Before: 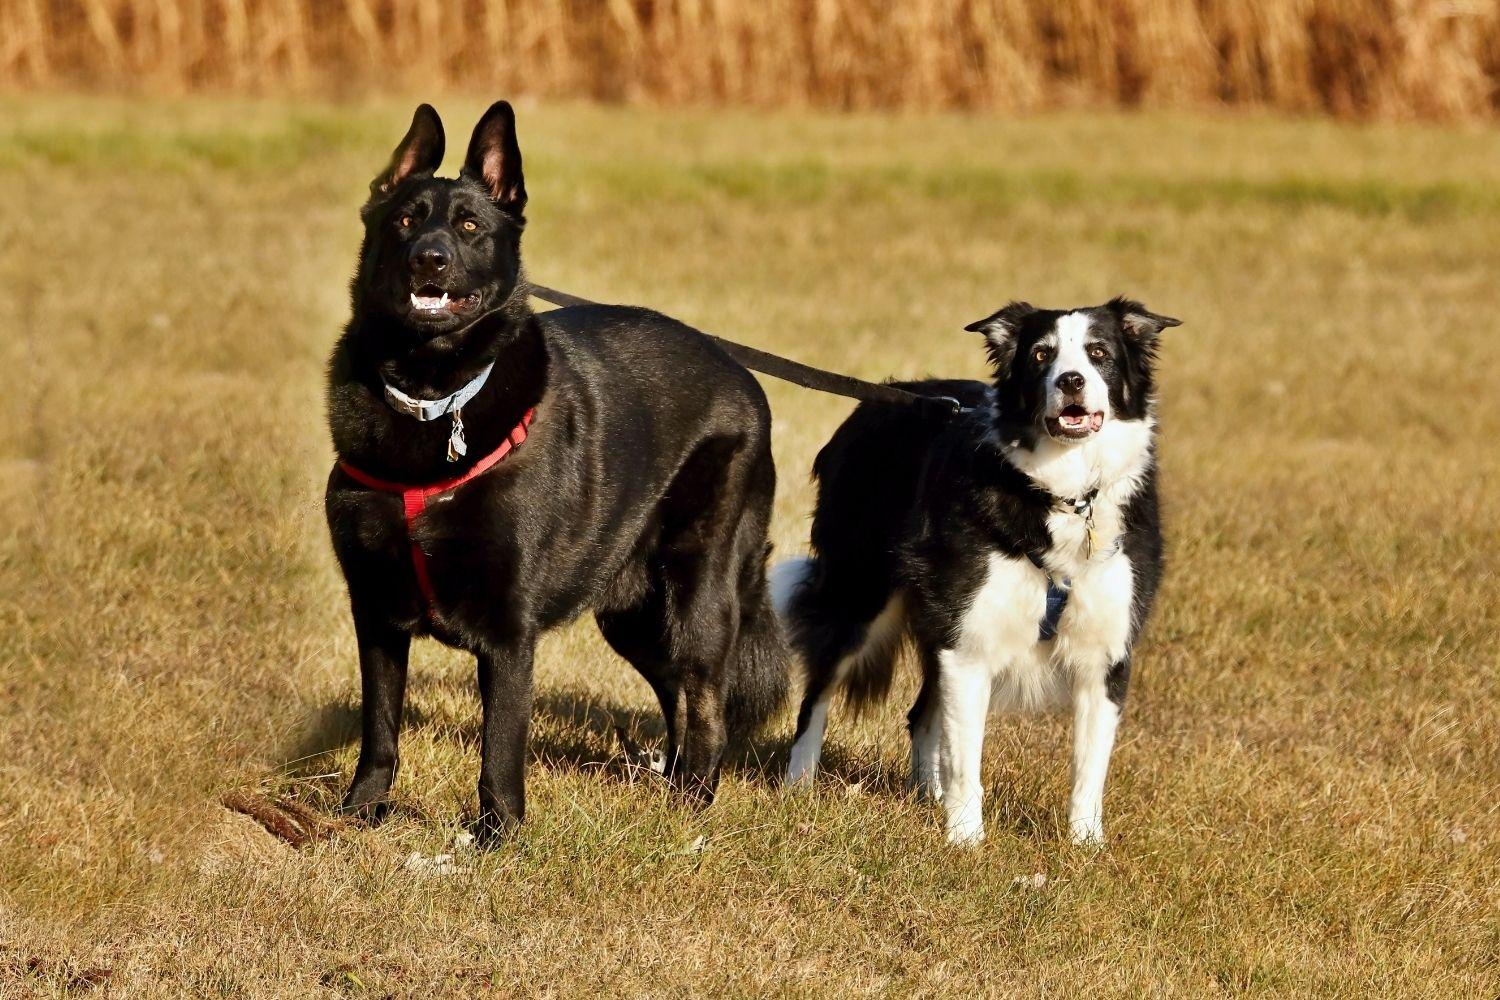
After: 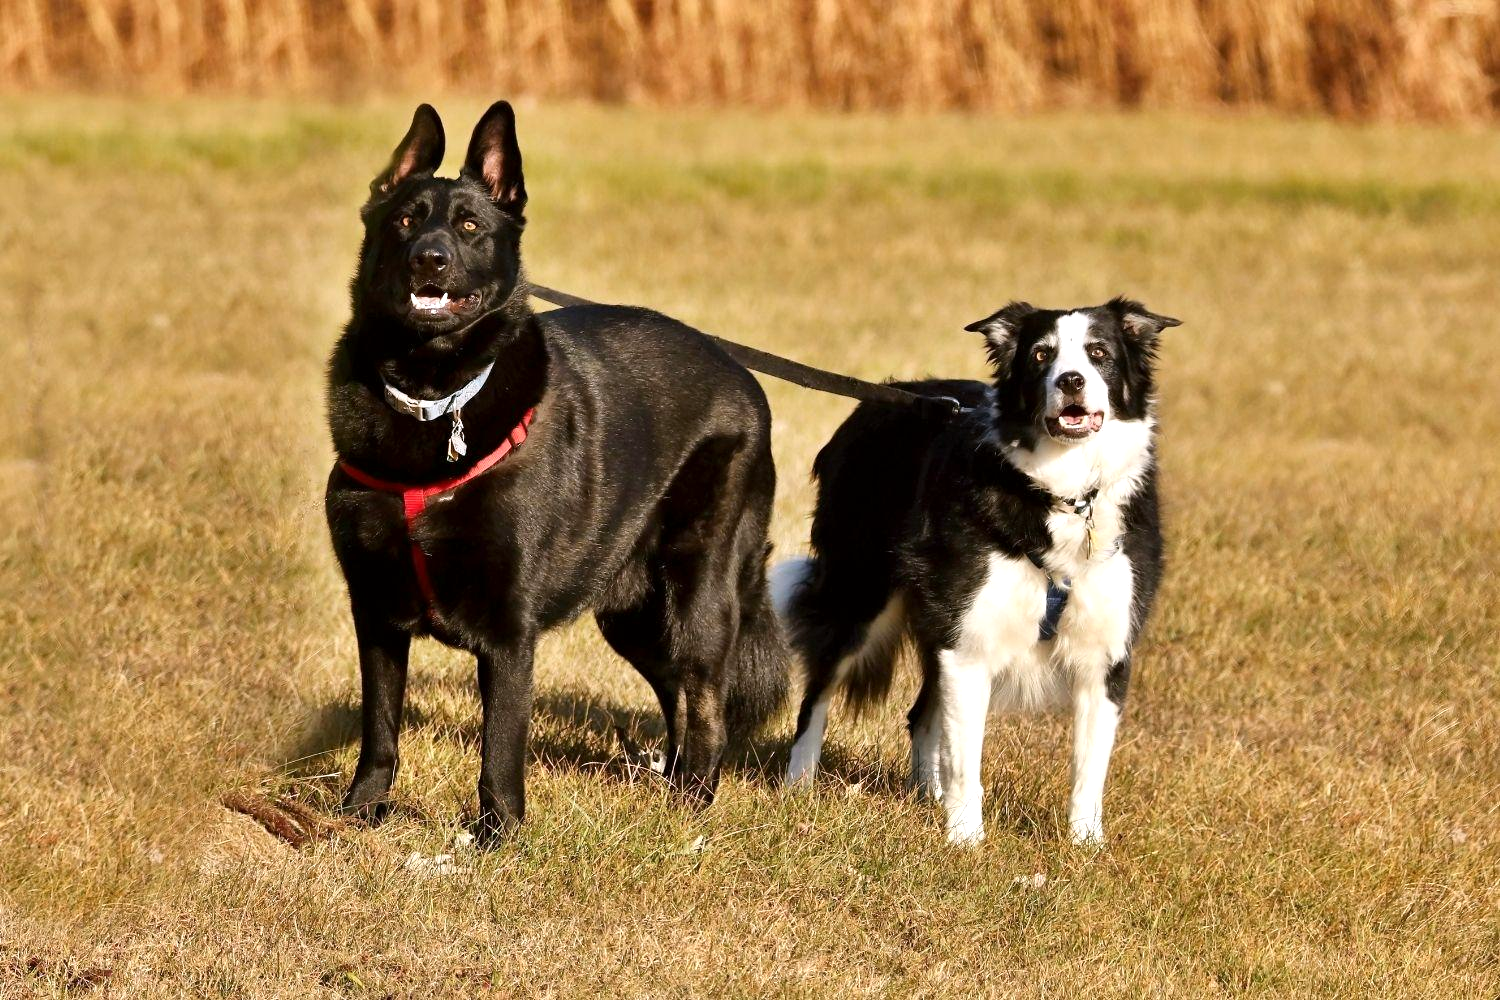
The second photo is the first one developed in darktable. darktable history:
exposure: exposure 0.297 EV, compensate highlight preservation false
color correction: highlights a* 2.94, highlights b* -1.22, shadows a* -0.055, shadows b* 2.57, saturation 0.981
